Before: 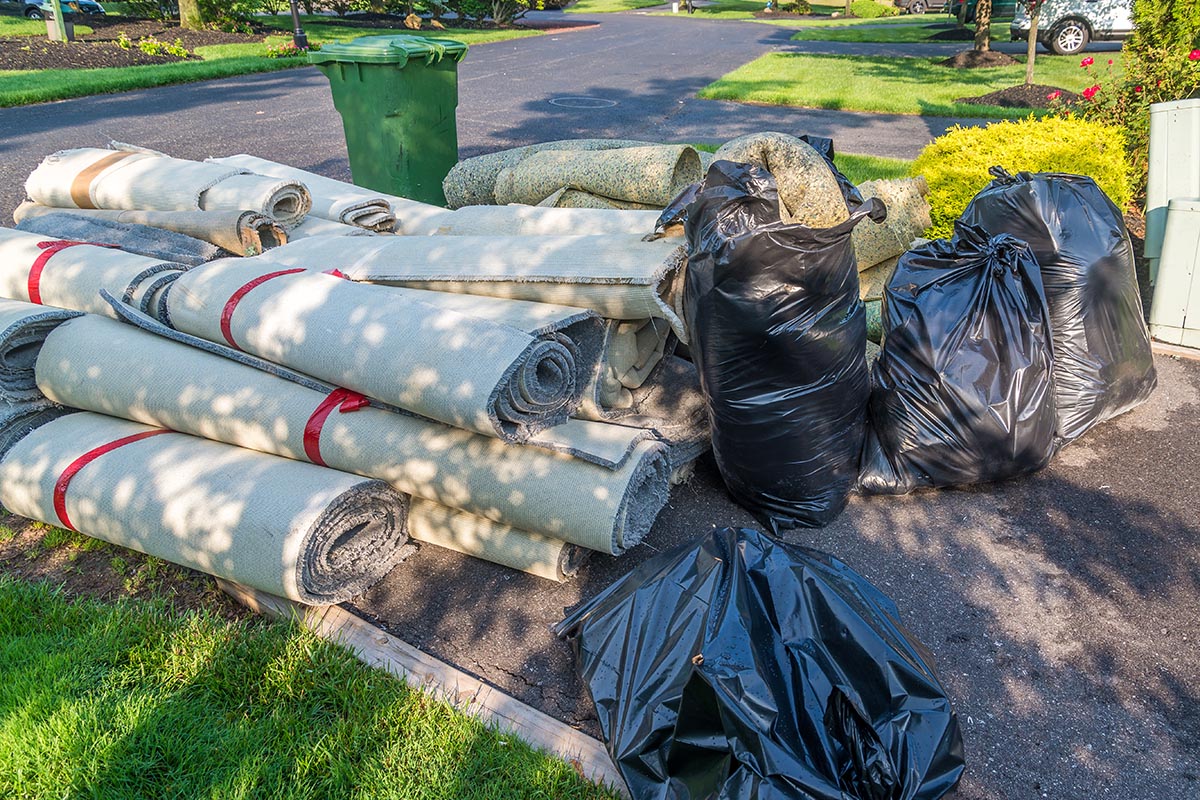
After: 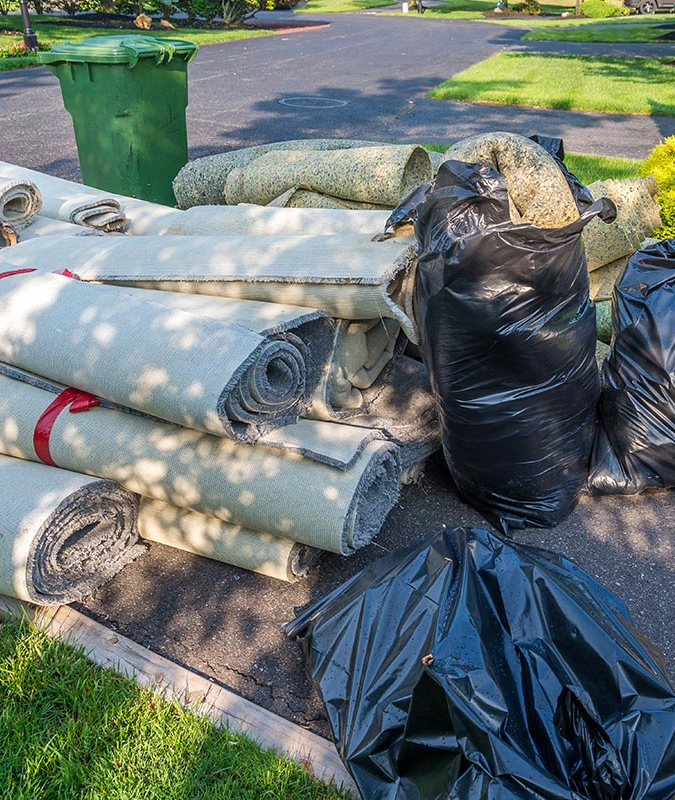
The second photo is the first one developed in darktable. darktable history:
crop and rotate: left 22.516%, right 21.234%
tone equalizer: on, module defaults
